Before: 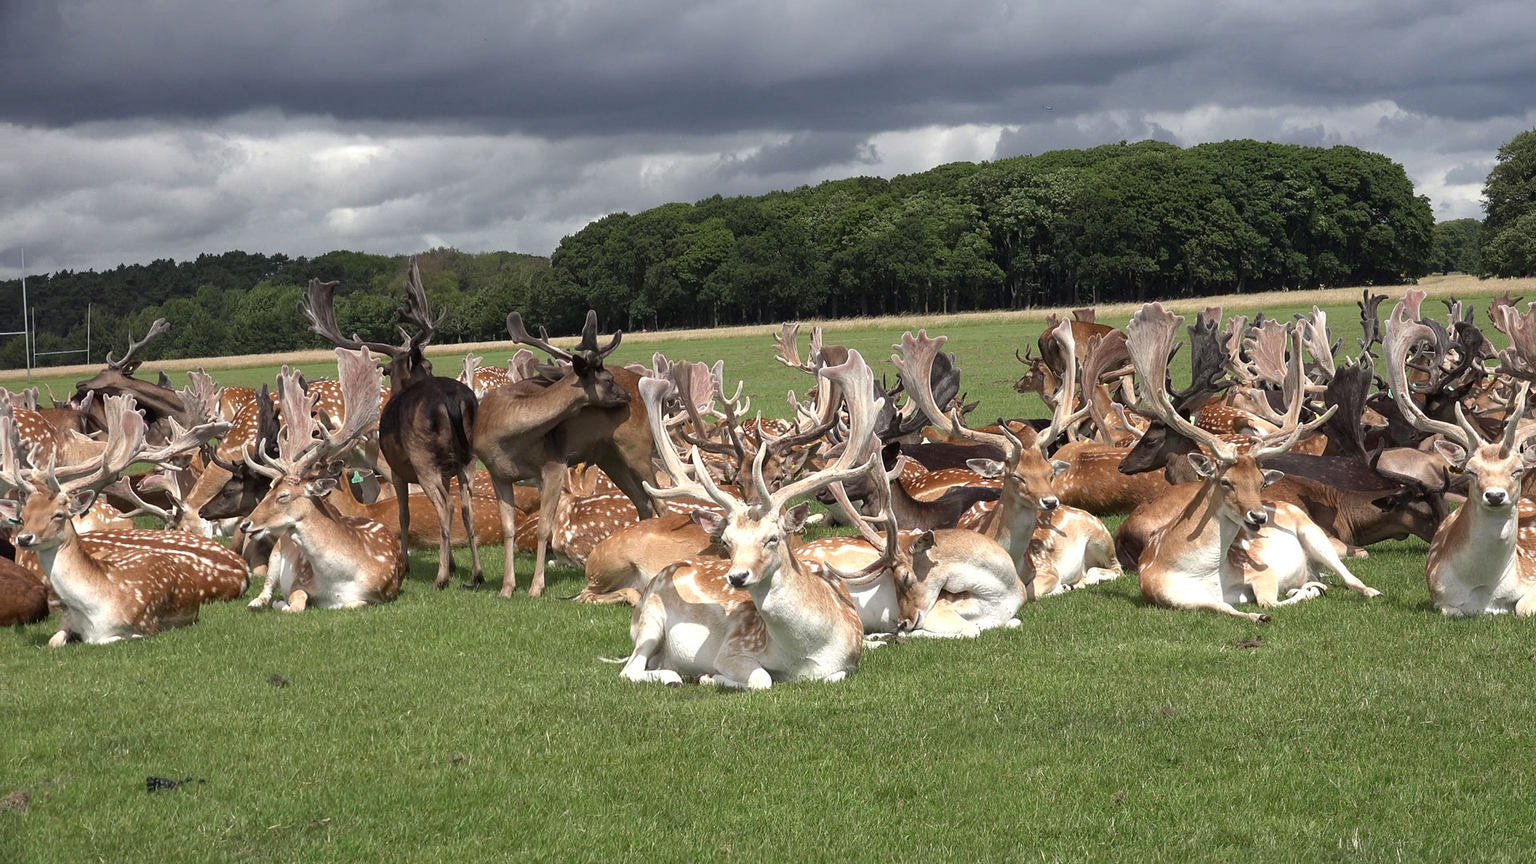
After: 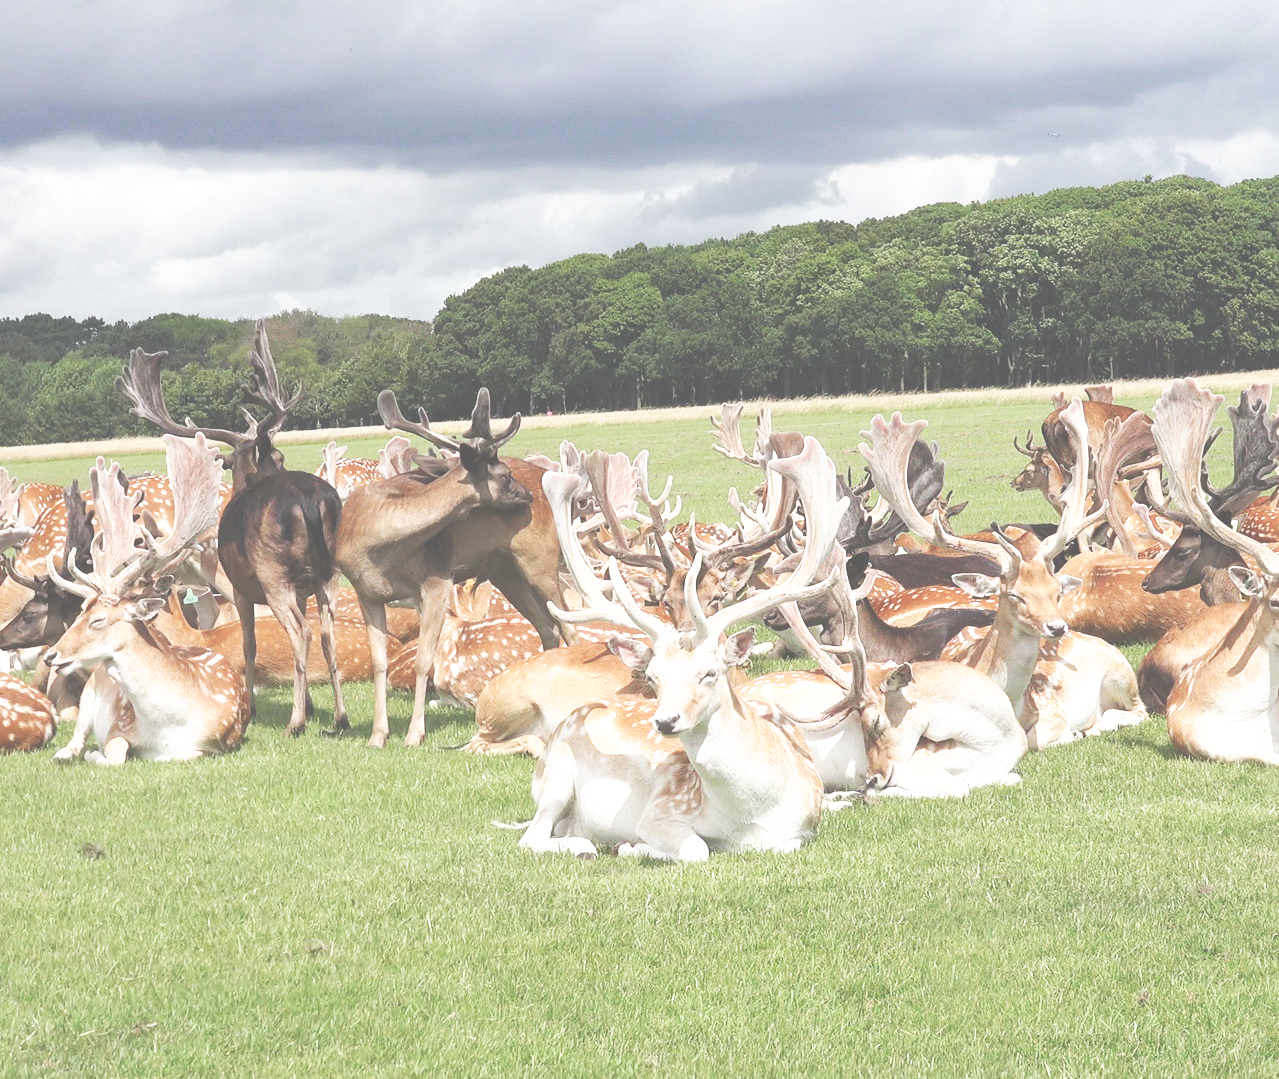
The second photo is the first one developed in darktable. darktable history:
exposure: black level correction -0.062, exposure -0.05 EV, compensate highlight preservation false
tone equalizer: on, module defaults
sharpen: radius 2.883, amount 0.868, threshold 47.523
base curve: curves: ch0 [(0, 0) (0.007, 0.004) (0.027, 0.03) (0.046, 0.07) (0.207, 0.54) (0.442, 0.872) (0.673, 0.972) (1, 1)], preserve colors none
crop and rotate: left 13.342%, right 19.991%
